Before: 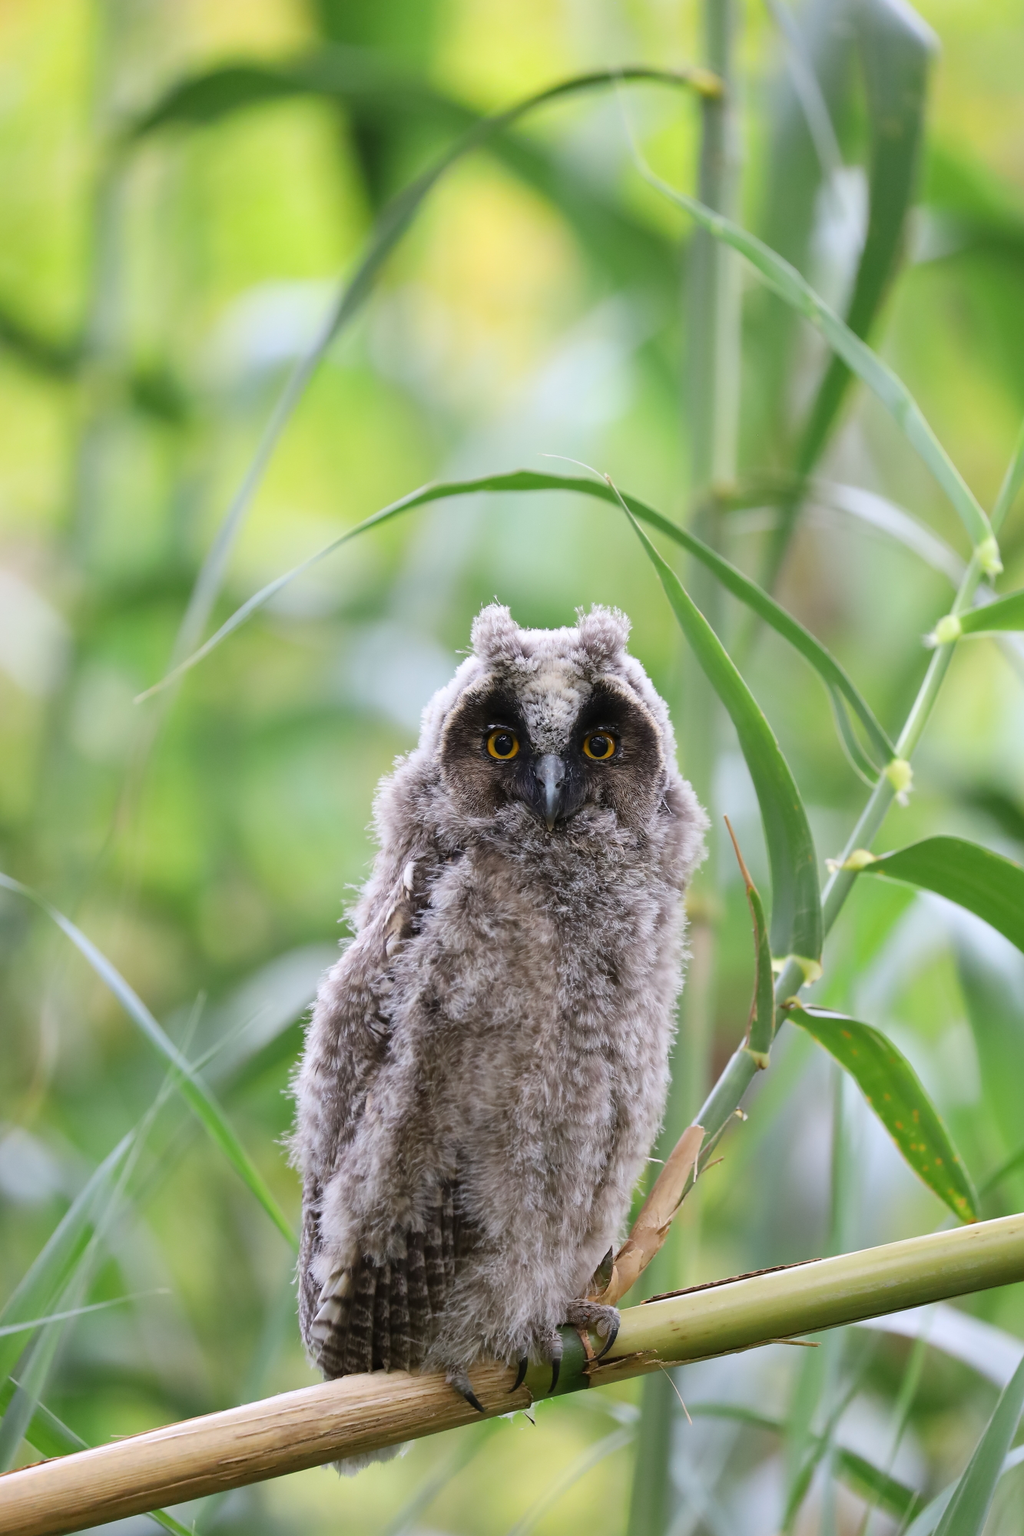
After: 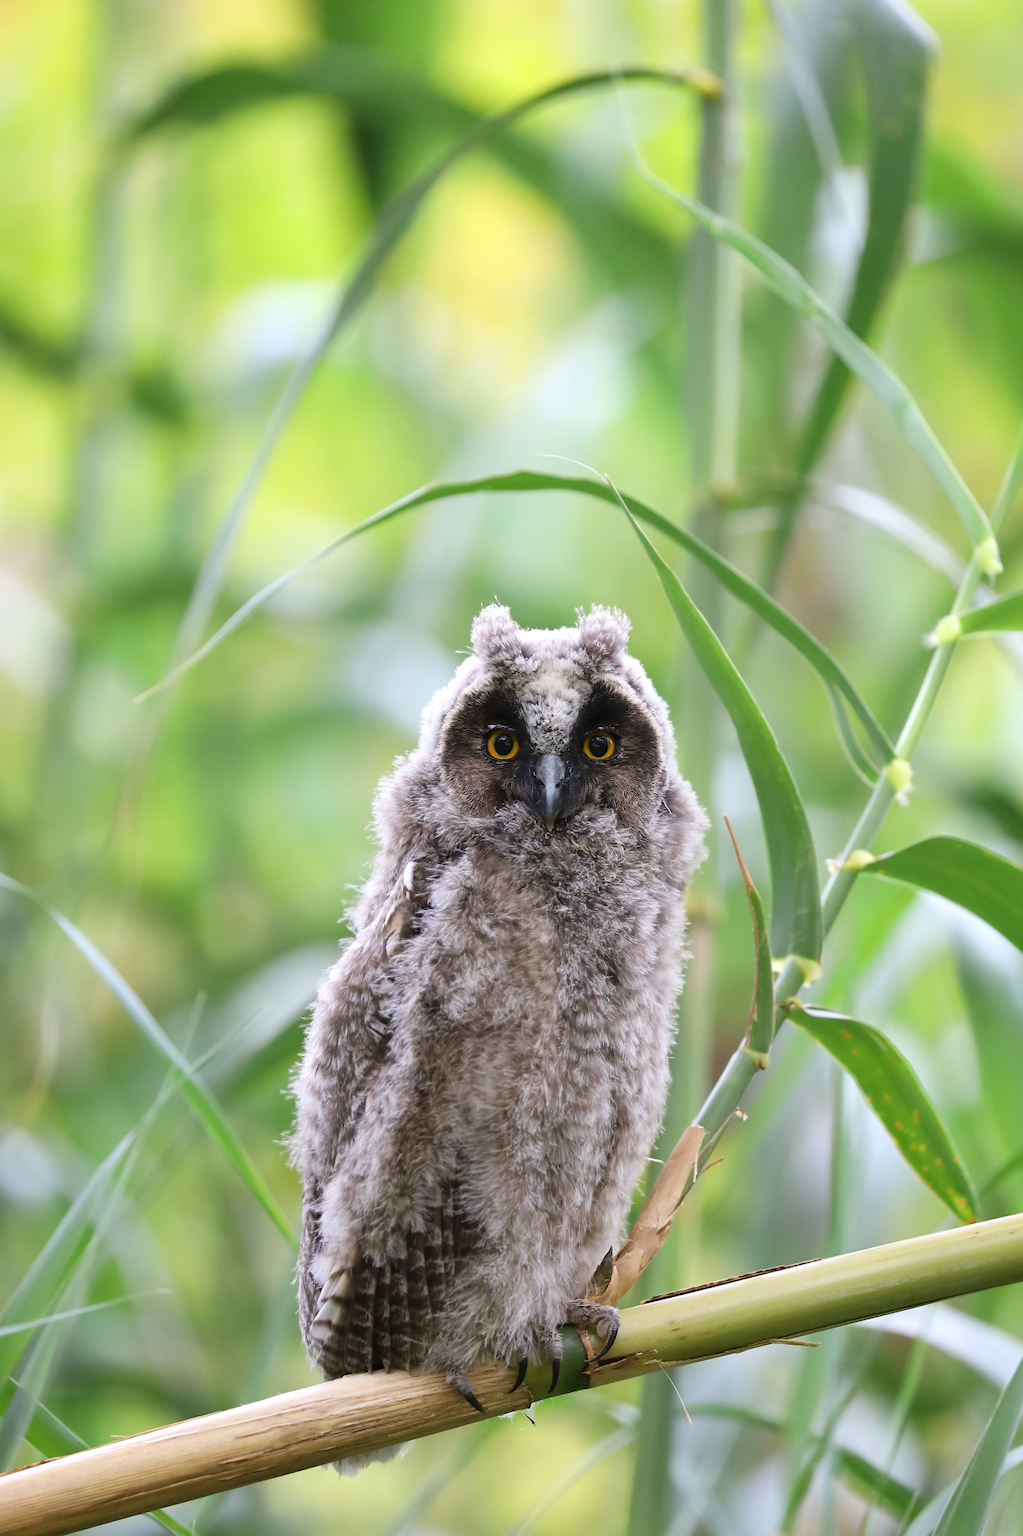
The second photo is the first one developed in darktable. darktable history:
exposure: exposure 0.2 EV, compensate highlight preservation false
white balance: emerald 1
